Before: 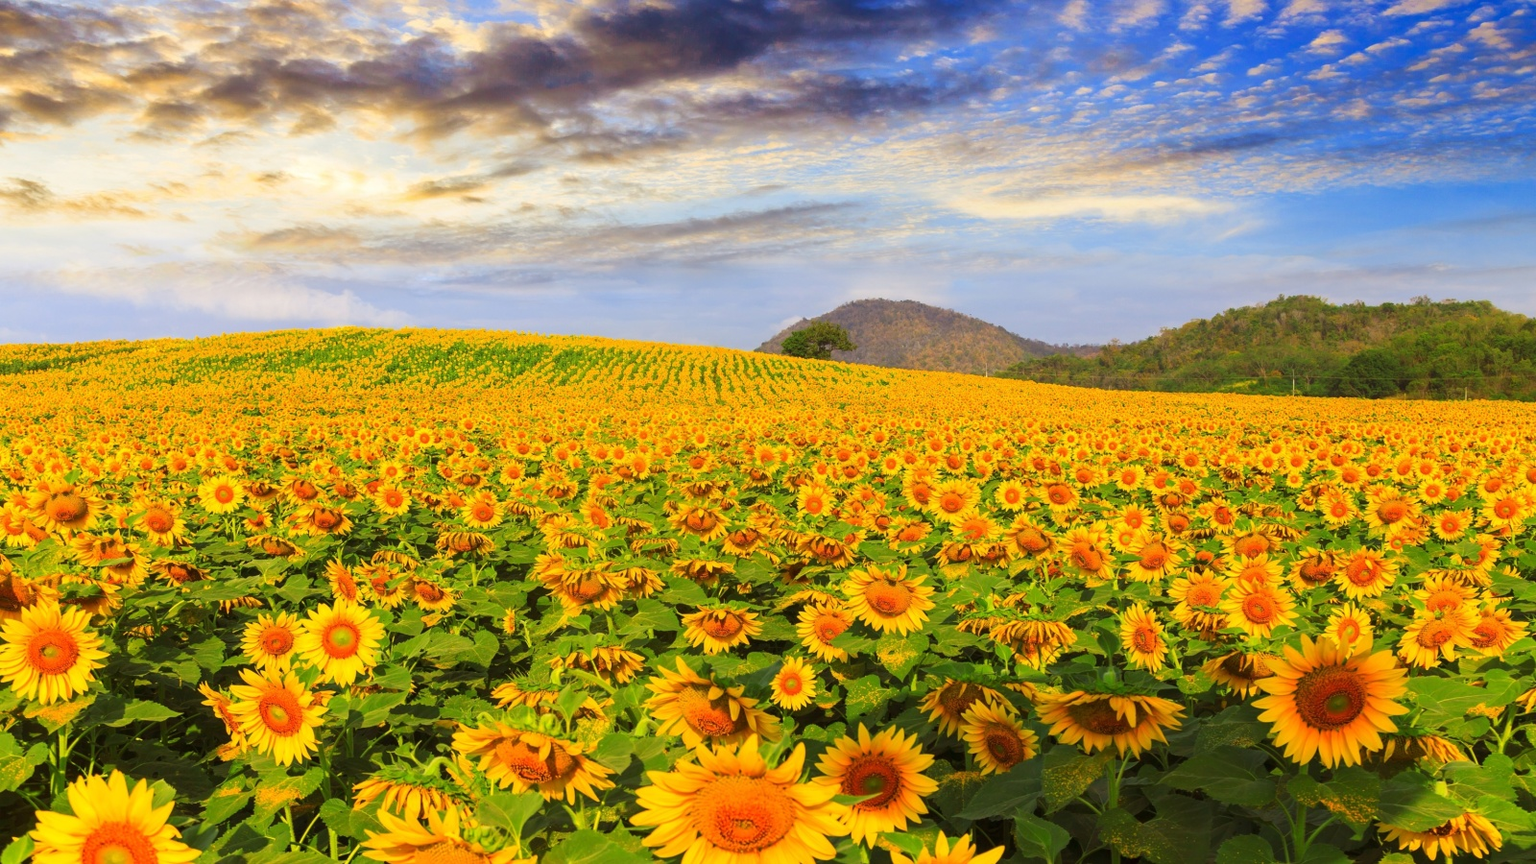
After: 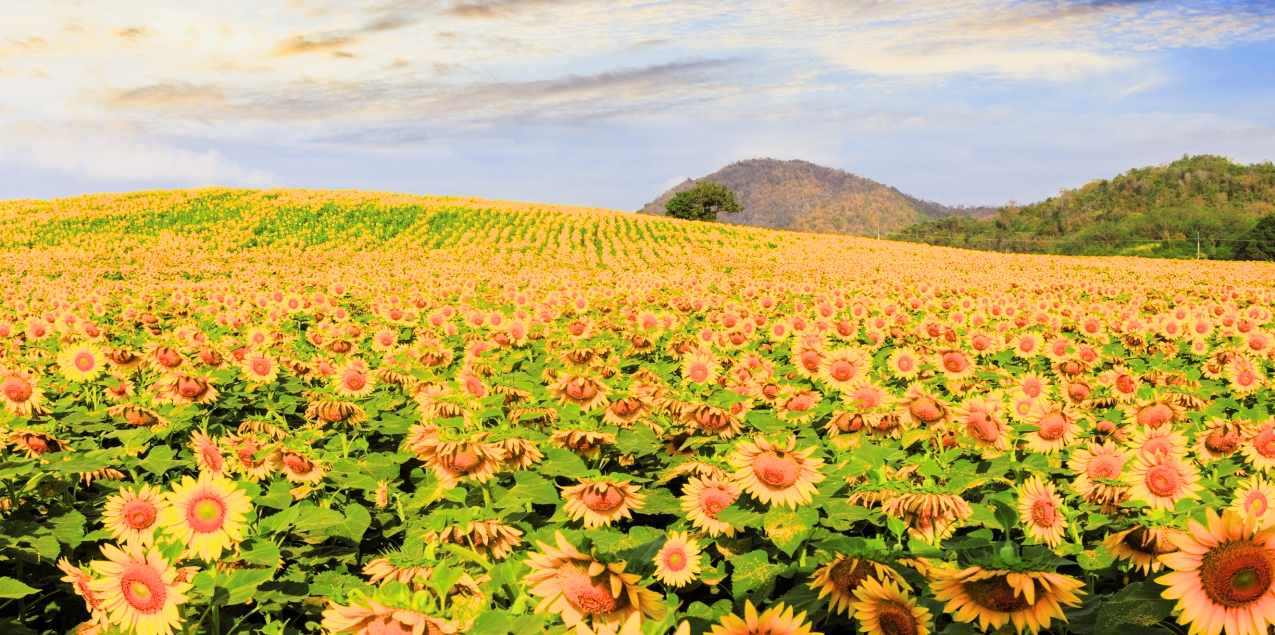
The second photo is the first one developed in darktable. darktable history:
exposure: black level correction -0.002, exposure 0.53 EV, compensate highlight preservation false
filmic rgb: black relative exposure -5.03 EV, white relative exposure 3.97 EV, threshold 5.97 EV, hardness 2.88, contrast 1.3, highlights saturation mix -30.58%, enable highlight reconstruction true
crop: left 9.369%, top 17.086%, right 10.911%, bottom 12.343%
